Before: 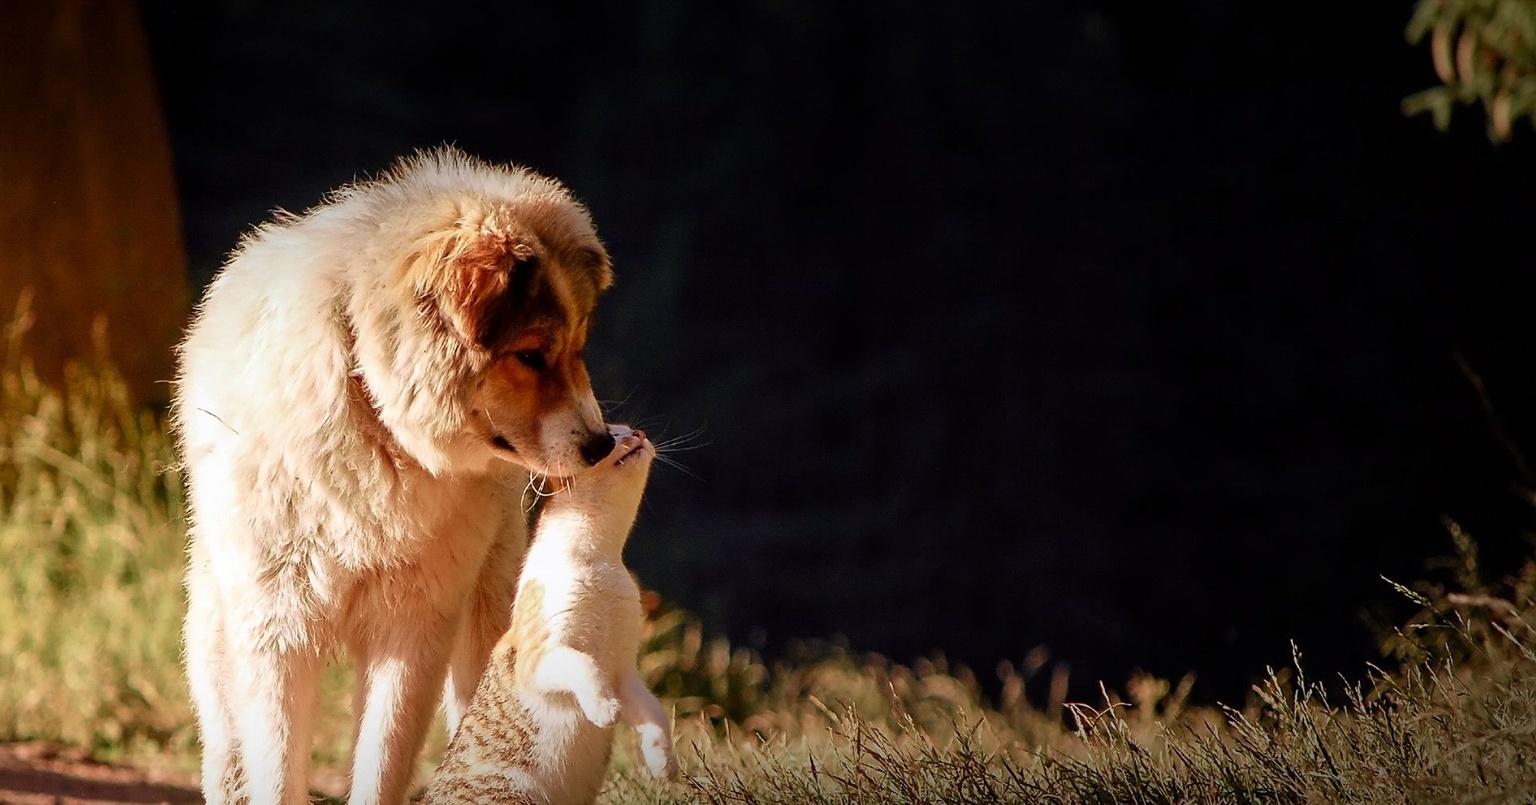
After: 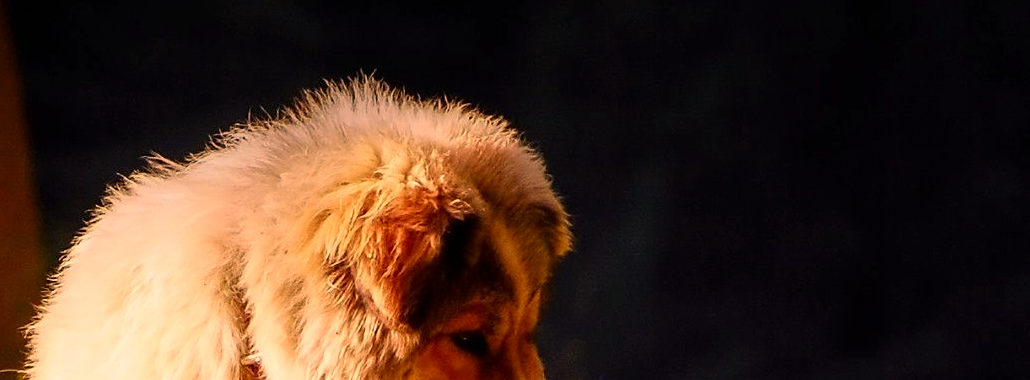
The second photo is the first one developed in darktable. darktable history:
crop: left 10.121%, top 10.631%, right 36.218%, bottom 51.526%
white balance: red 1.05, blue 1.072
color correction: highlights a* 15, highlights b* 31.55
